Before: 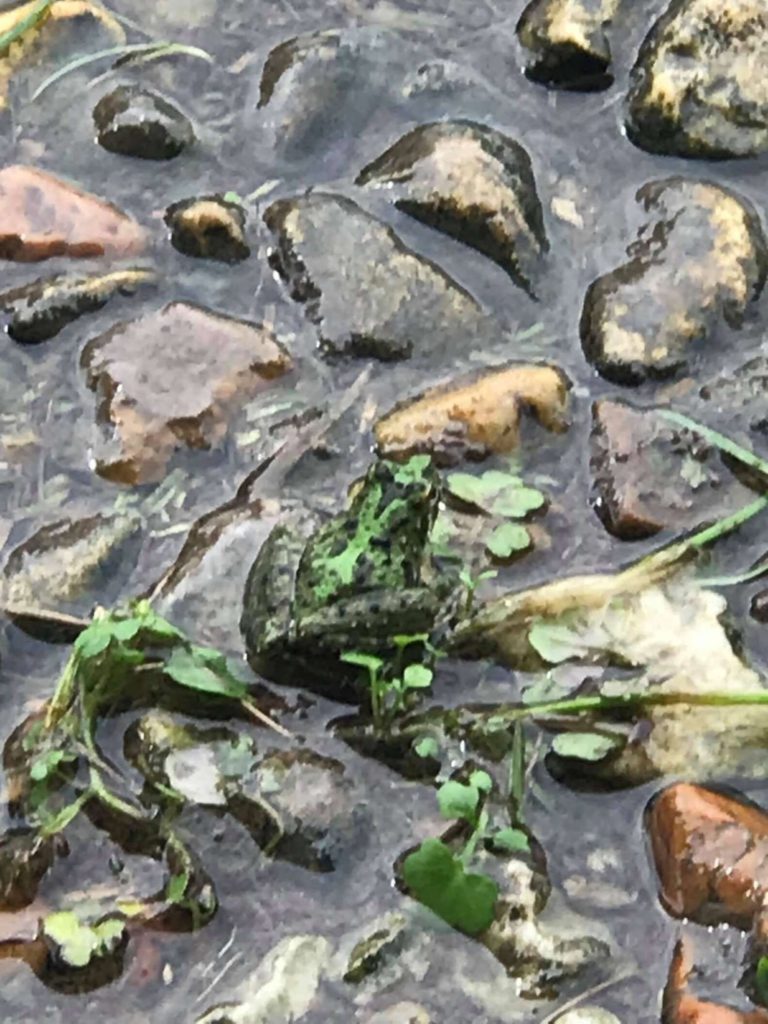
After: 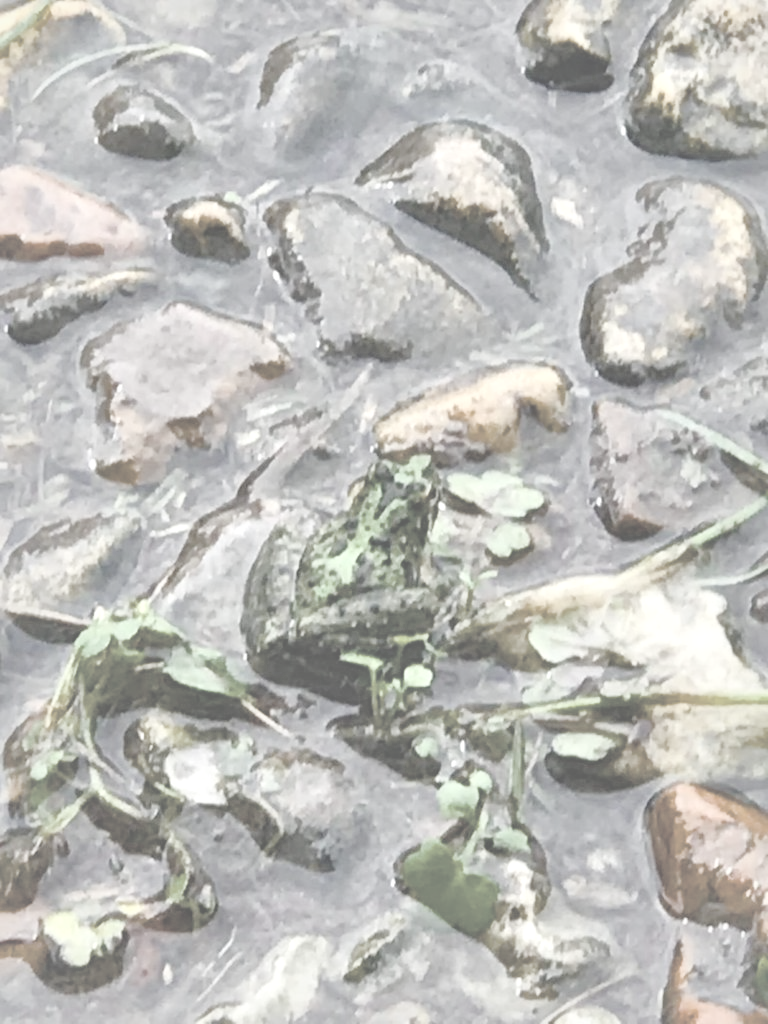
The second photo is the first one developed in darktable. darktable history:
contrast brightness saturation: contrast -0.321, brightness 0.742, saturation -0.768
color balance rgb: linear chroma grading › global chroma 18.706%, perceptual saturation grading › global saturation 20%, perceptual saturation grading › highlights -24.923%, perceptual saturation grading › shadows 50.551%, global vibrance 9.67%, contrast 15.238%, saturation formula JzAzBz (2021)
local contrast: mode bilateral grid, contrast 25, coarseness 61, detail 151%, midtone range 0.2
